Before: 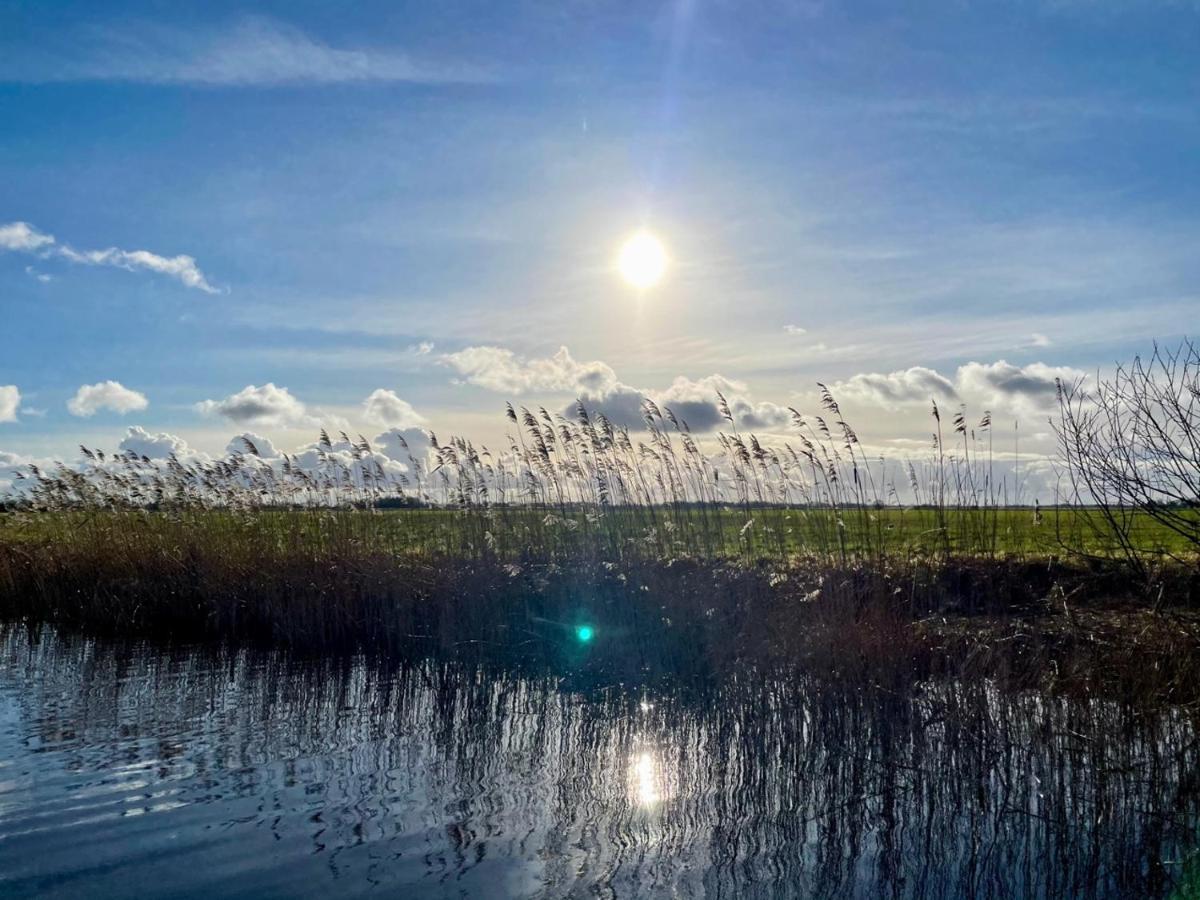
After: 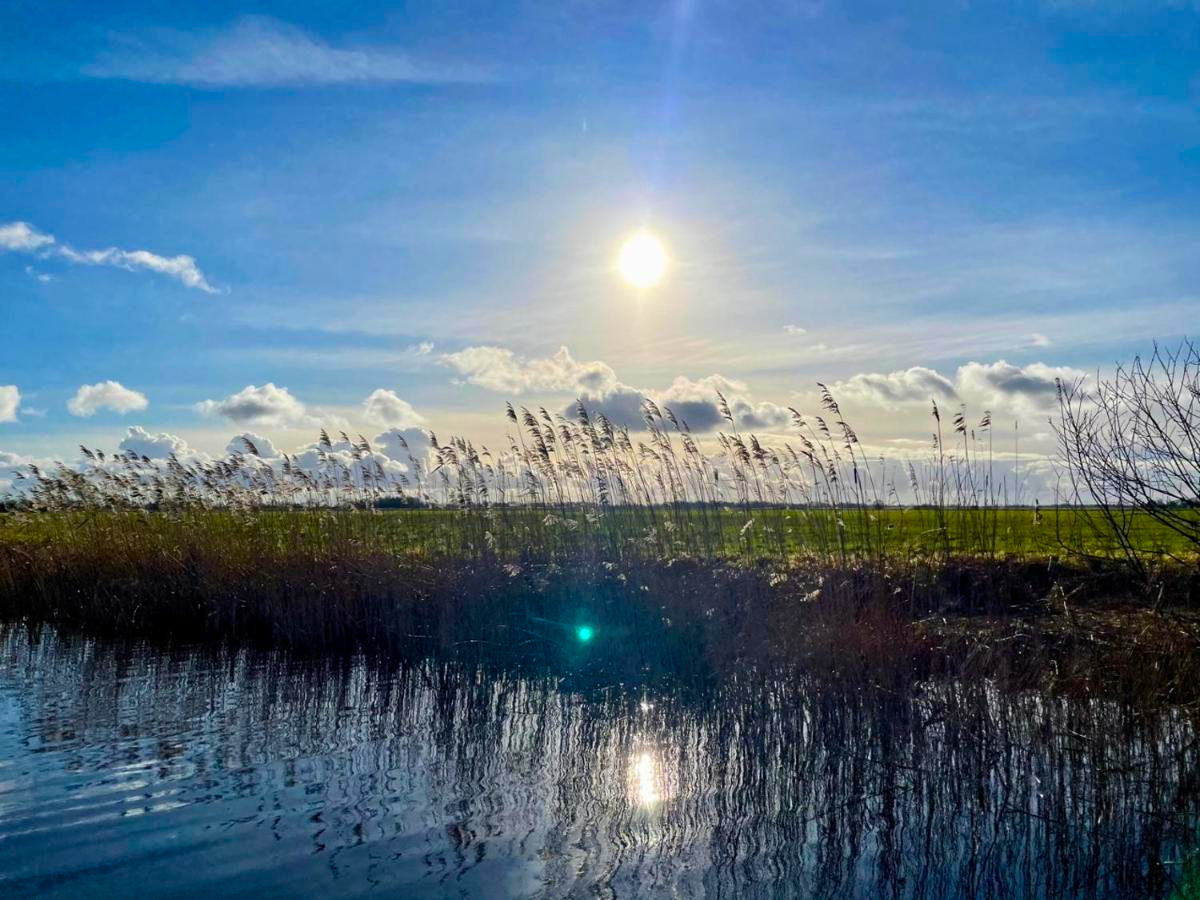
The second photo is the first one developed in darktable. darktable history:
color balance rgb: perceptual saturation grading › global saturation 29.787%, global vibrance 20%
